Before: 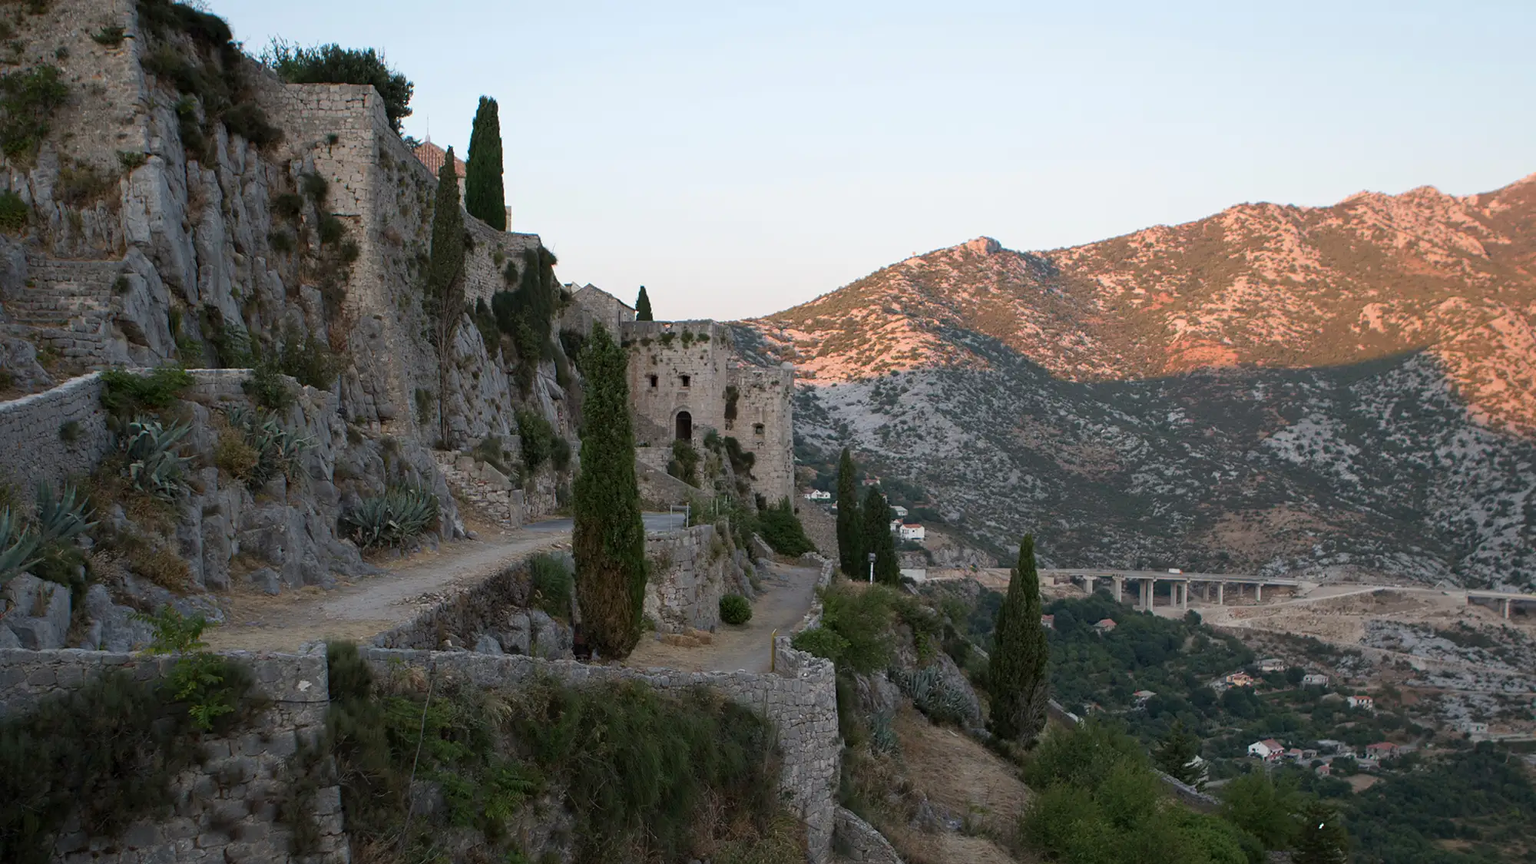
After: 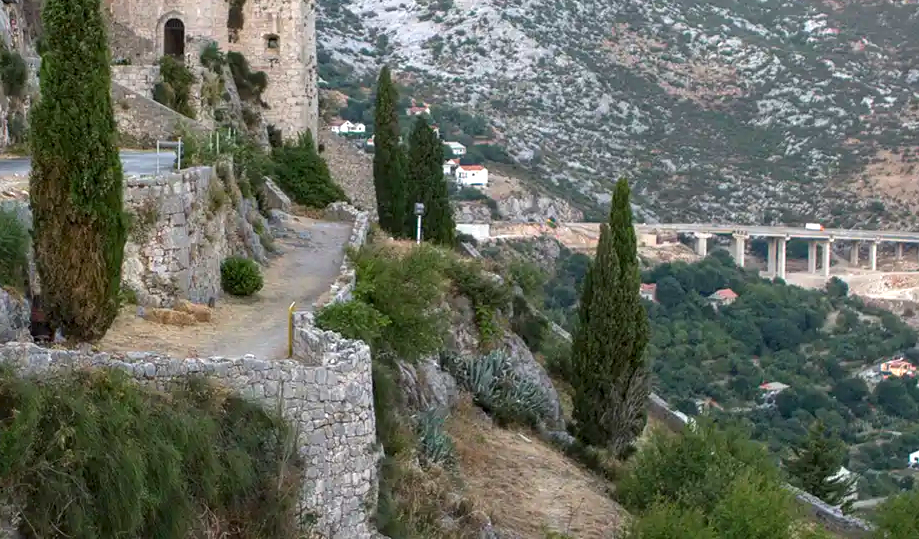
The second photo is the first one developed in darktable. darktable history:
exposure: black level correction 0, exposure 1.277 EV, compensate exposure bias true, compensate highlight preservation false
crop: left 35.801%, top 45.996%, right 18.23%, bottom 6.019%
color balance rgb: shadows lift › hue 86.12°, linear chroma grading › shadows -10.585%, linear chroma grading › global chroma 19.523%, perceptual saturation grading › global saturation 2.113%, perceptual saturation grading › highlights -2.169%, perceptual saturation grading › mid-tones 3.684%, perceptual saturation grading › shadows 8.657%
local contrast: on, module defaults
